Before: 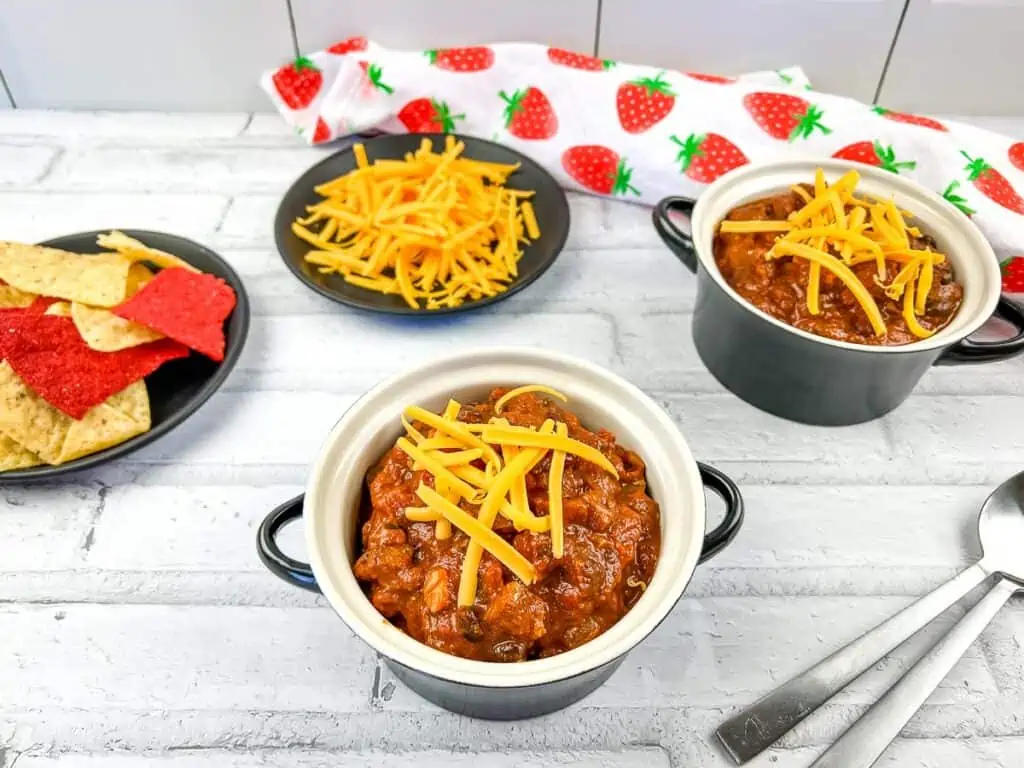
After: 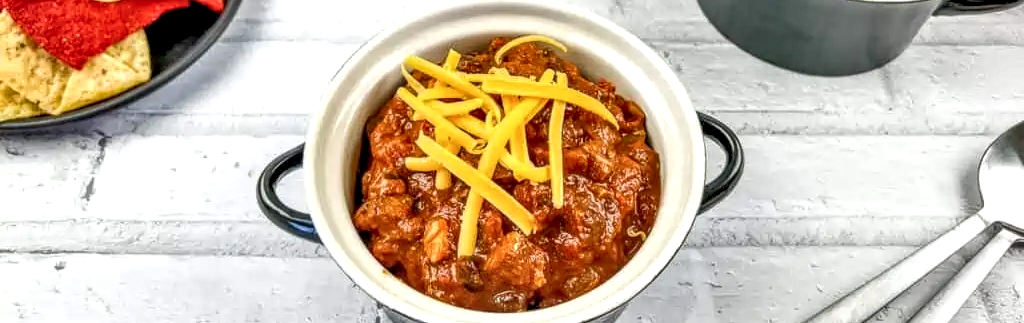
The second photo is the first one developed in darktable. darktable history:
color balance rgb: shadows lift › luminance -20.397%, perceptual saturation grading › global saturation -0.026%
local contrast: detail 160%
tone equalizer: -7 EV 0.154 EV, -6 EV 0.595 EV, -5 EV 1.17 EV, -4 EV 1.34 EV, -3 EV 1.16 EV, -2 EV 0.6 EV, -1 EV 0.149 EV
crop: top 45.649%, bottom 12.212%
